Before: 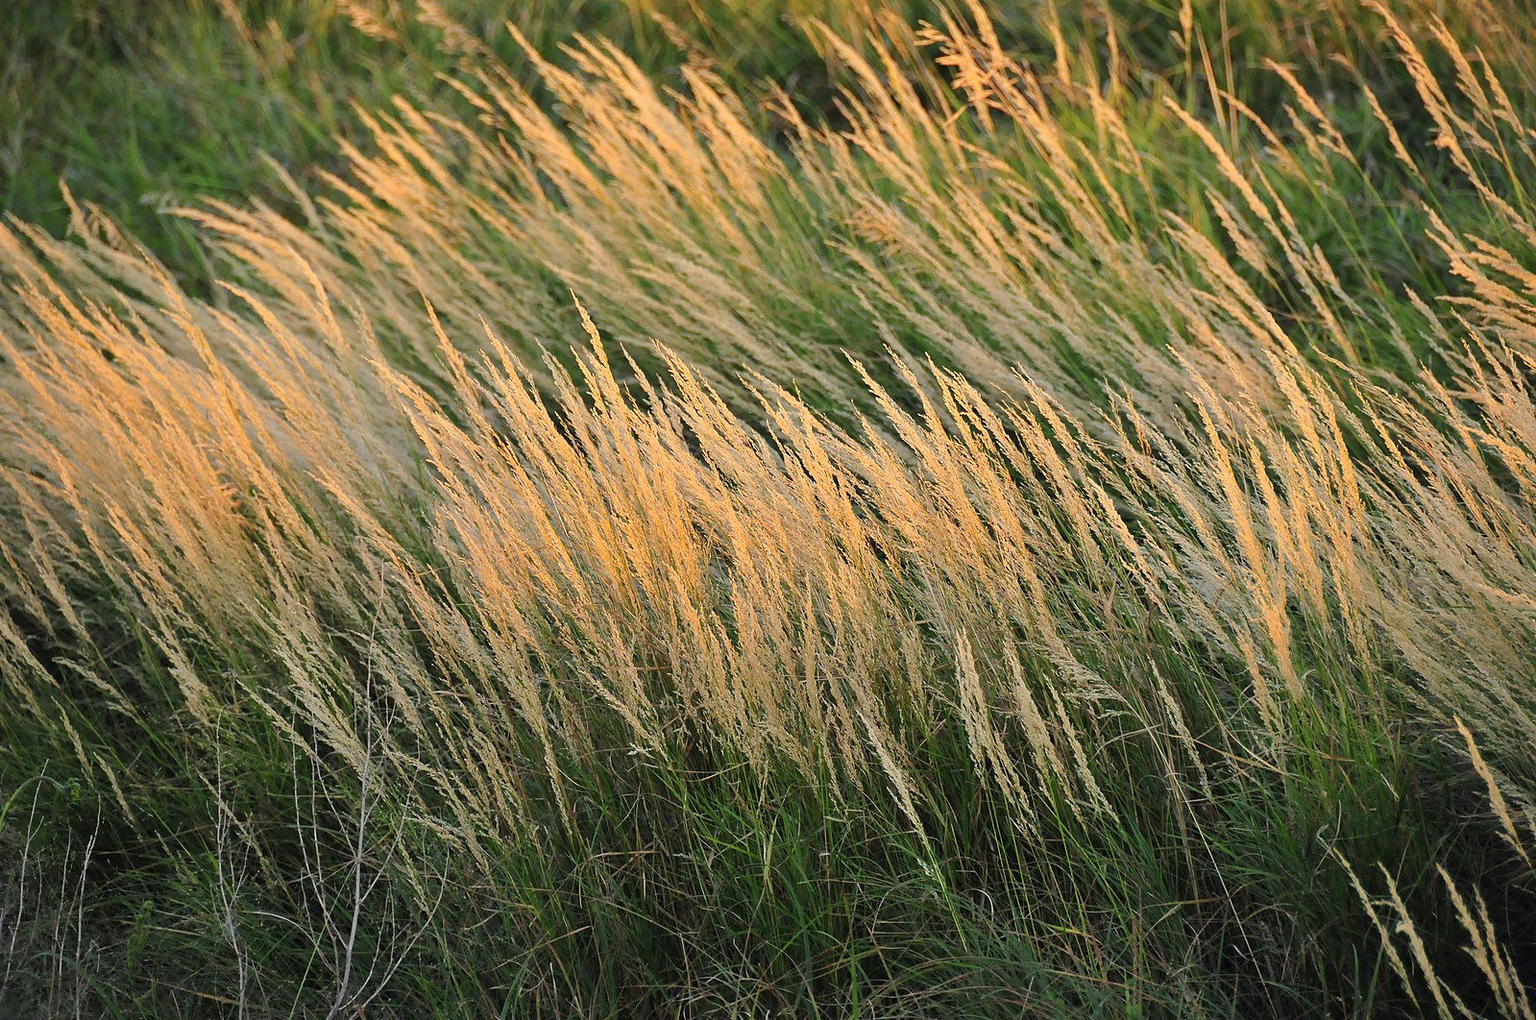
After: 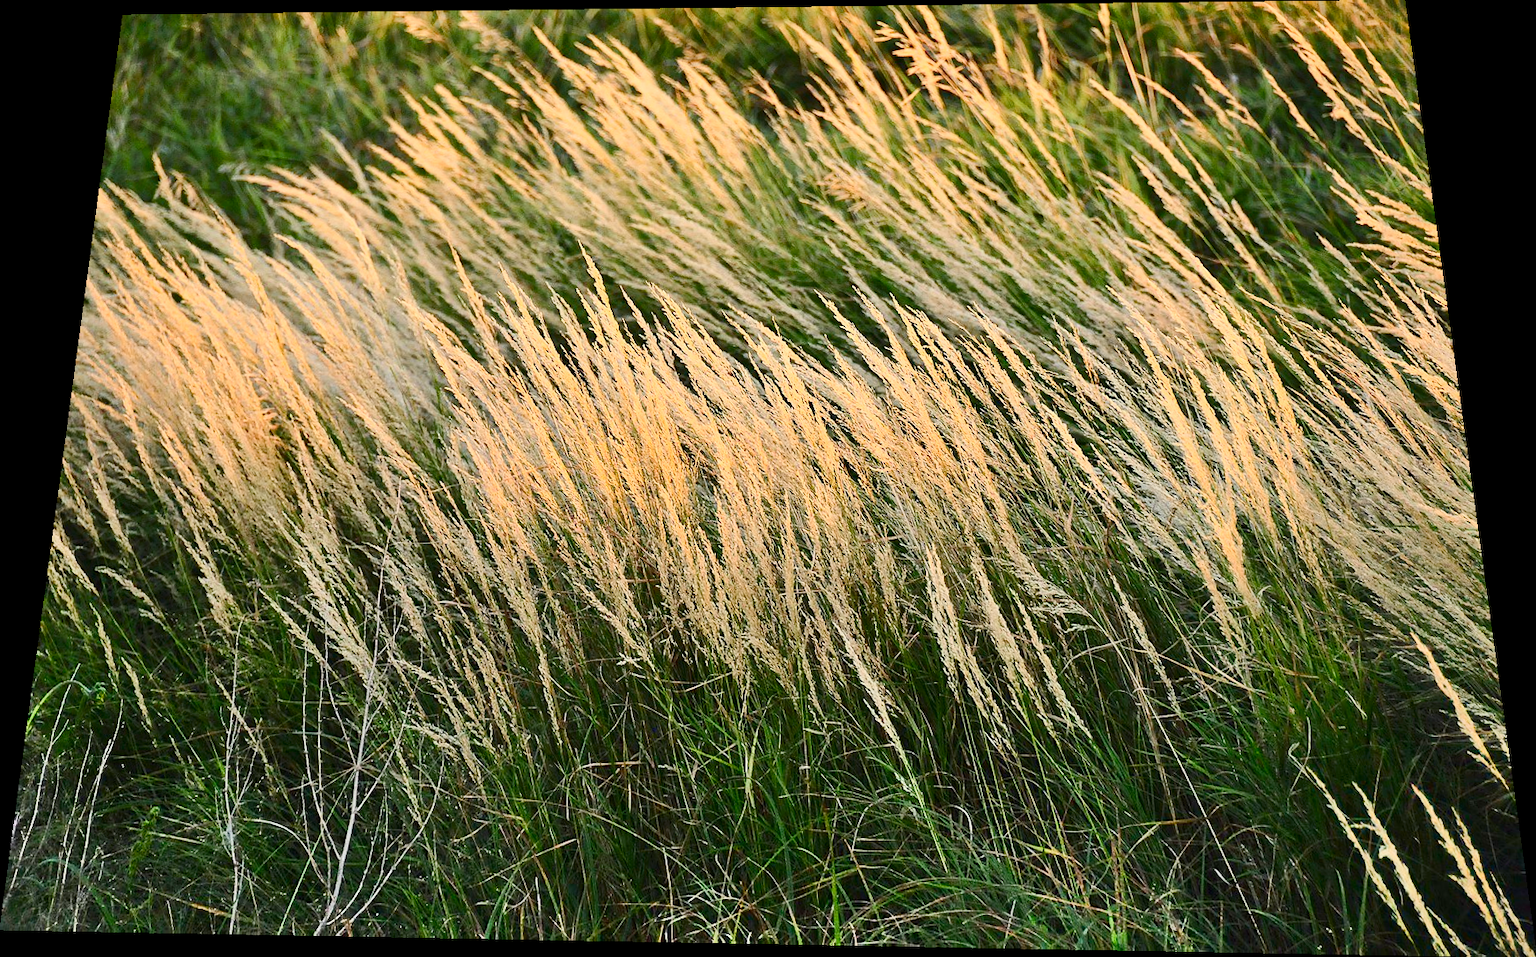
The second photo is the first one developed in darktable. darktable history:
color balance rgb: shadows lift › chroma 1%, shadows lift › hue 113°, highlights gain › chroma 0.2%, highlights gain › hue 333°, perceptual saturation grading › global saturation 20%, perceptual saturation grading › highlights -25%, perceptual saturation grading › shadows 25%, contrast -10%
rotate and perspective: rotation 0.128°, lens shift (vertical) -0.181, lens shift (horizontal) -0.044, shear 0.001, automatic cropping off
shadows and highlights: soften with gaussian
contrast brightness saturation: contrast 0.39, brightness 0.1
